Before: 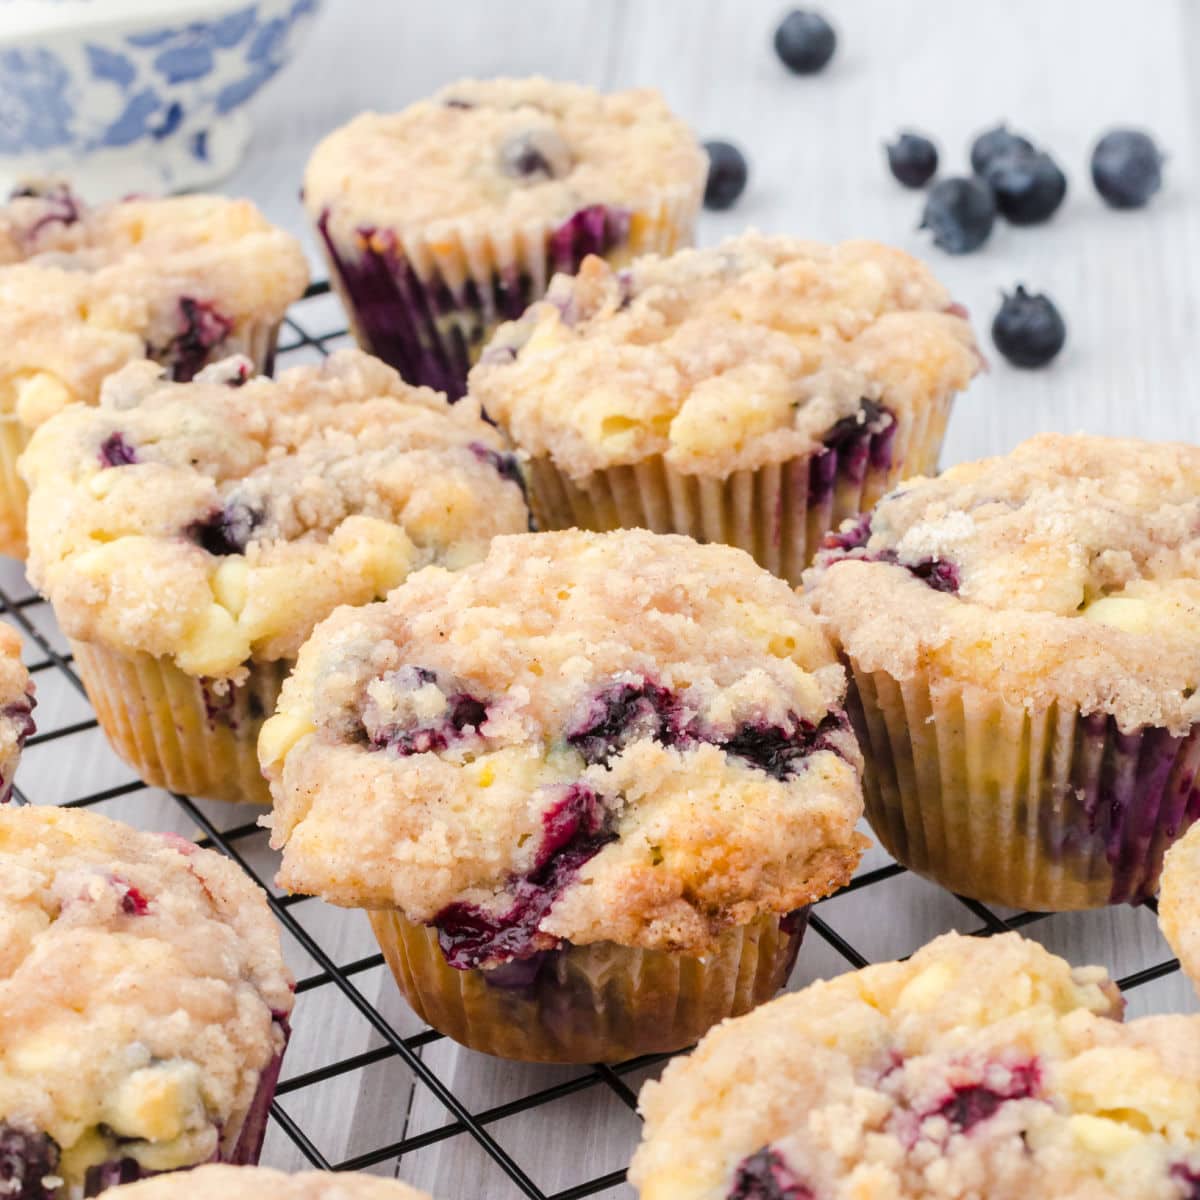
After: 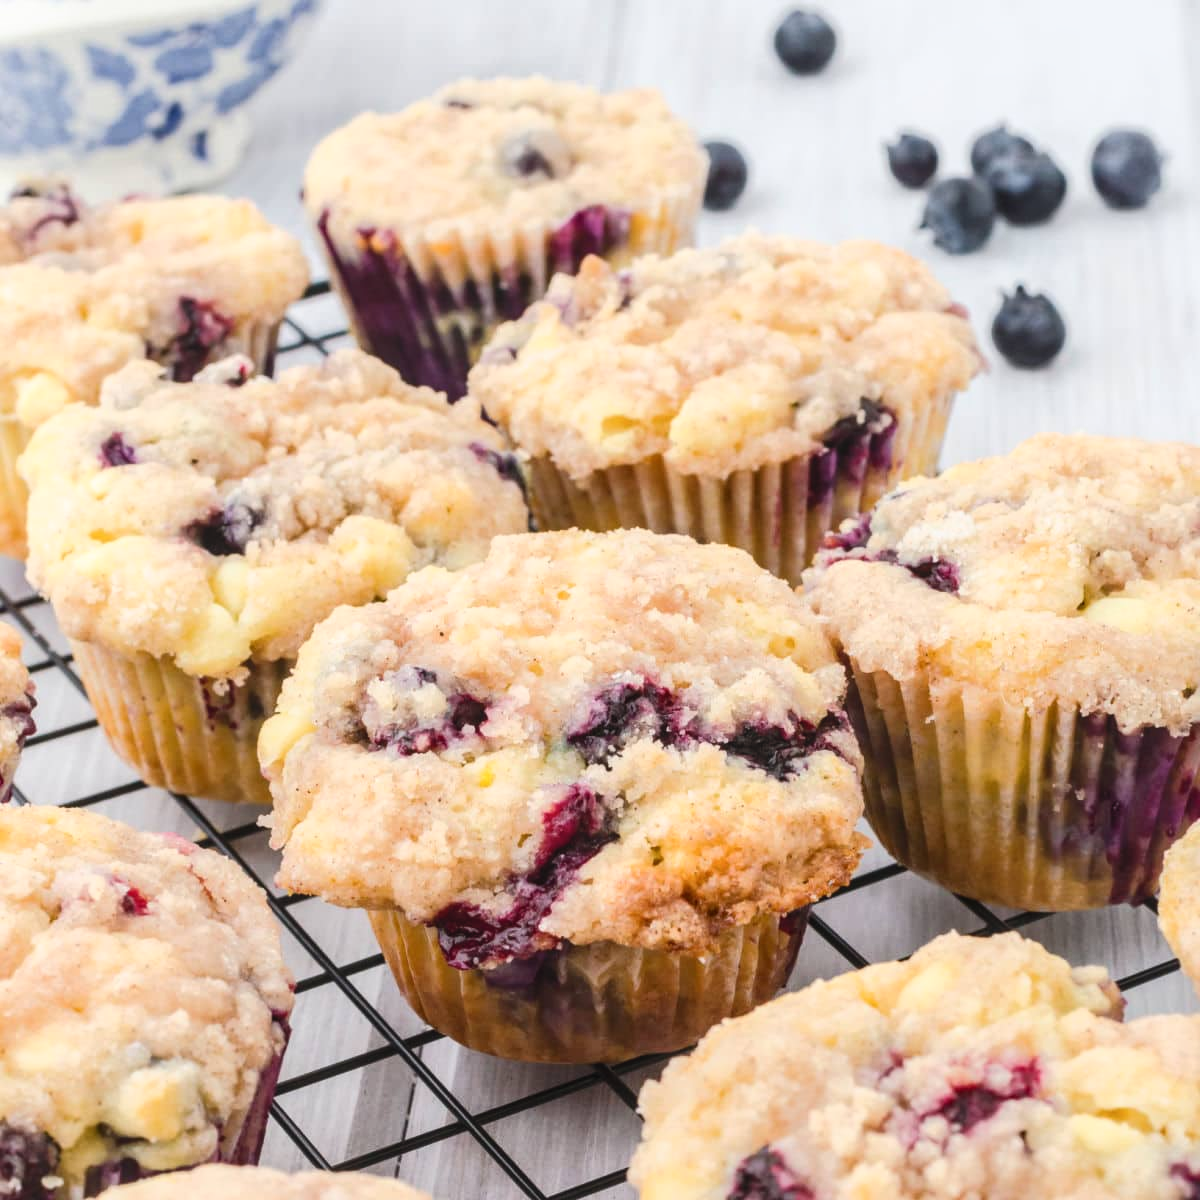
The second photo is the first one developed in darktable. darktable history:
tone curve: curves: ch0 [(0, 0) (0.003, 0.009) (0.011, 0.019) (0.025, 0.034) (0.044, 0.057) (0.069, 0.082) (0.1, 0.104) (0.136, 0.131) (0.177, 0.165) (0.224, 0.212) (0.277, 0.279) (0.335, 0.342) (0.399, 0.401) (0.468, 0.477) (0.543, 0.572) (0.623, 0.675) (0.709, 0.772) (0.801, 0.85) (0.898, 0.942) (1, 1)], color space Lab, independent channels, preserve colors none
local contrast: detail 109%
